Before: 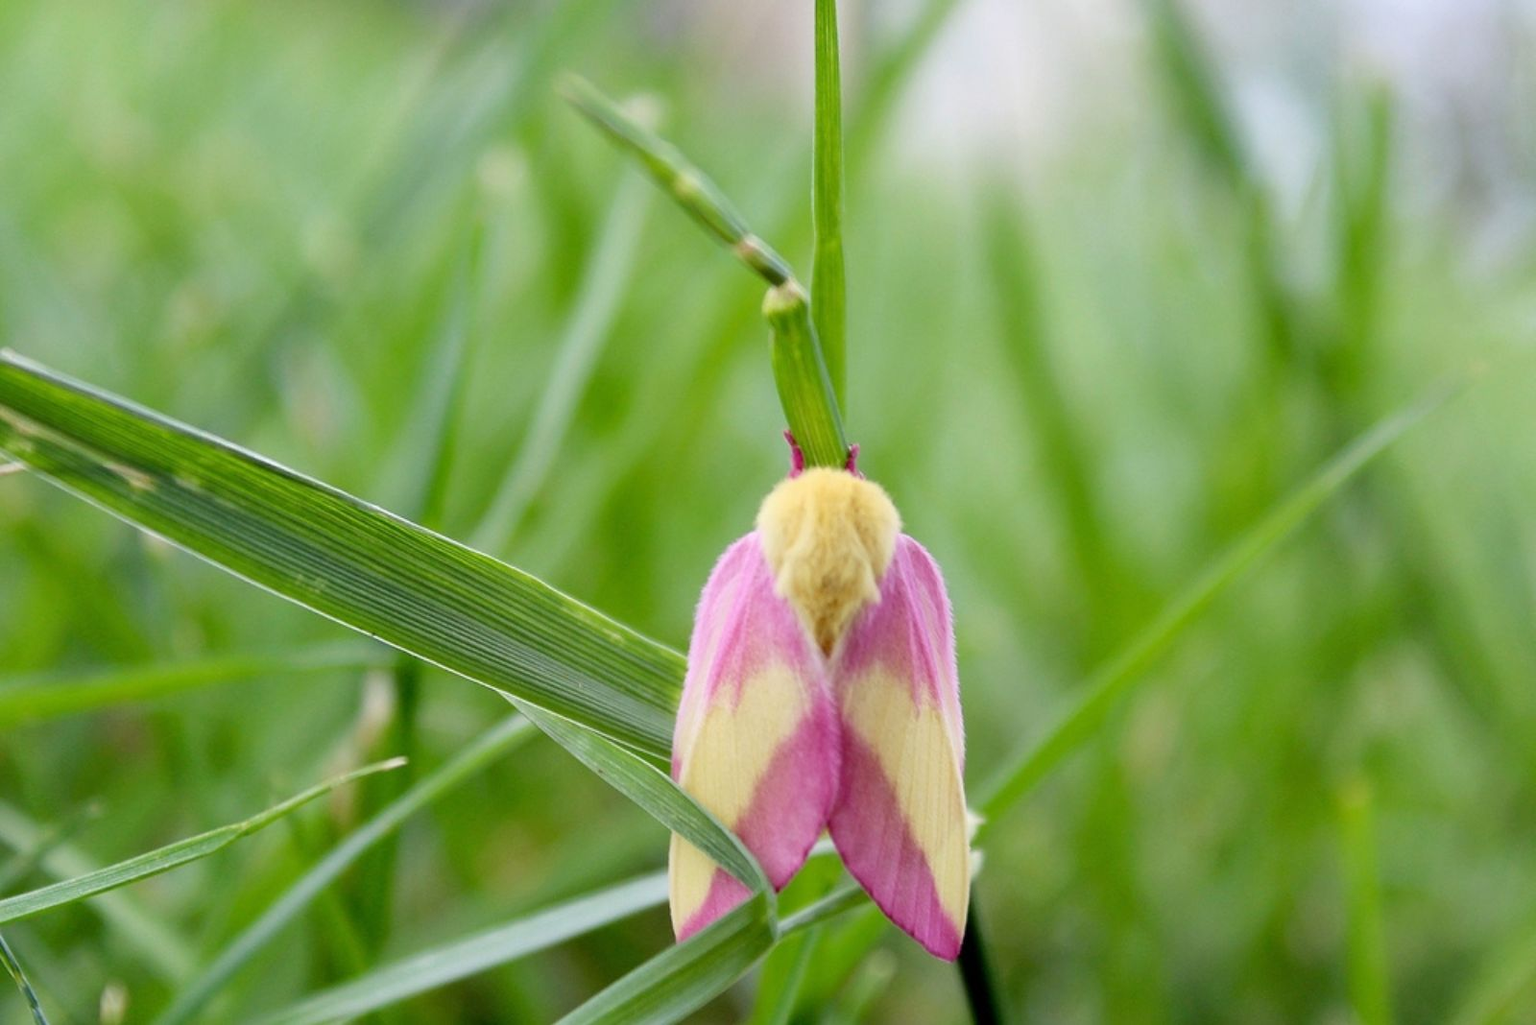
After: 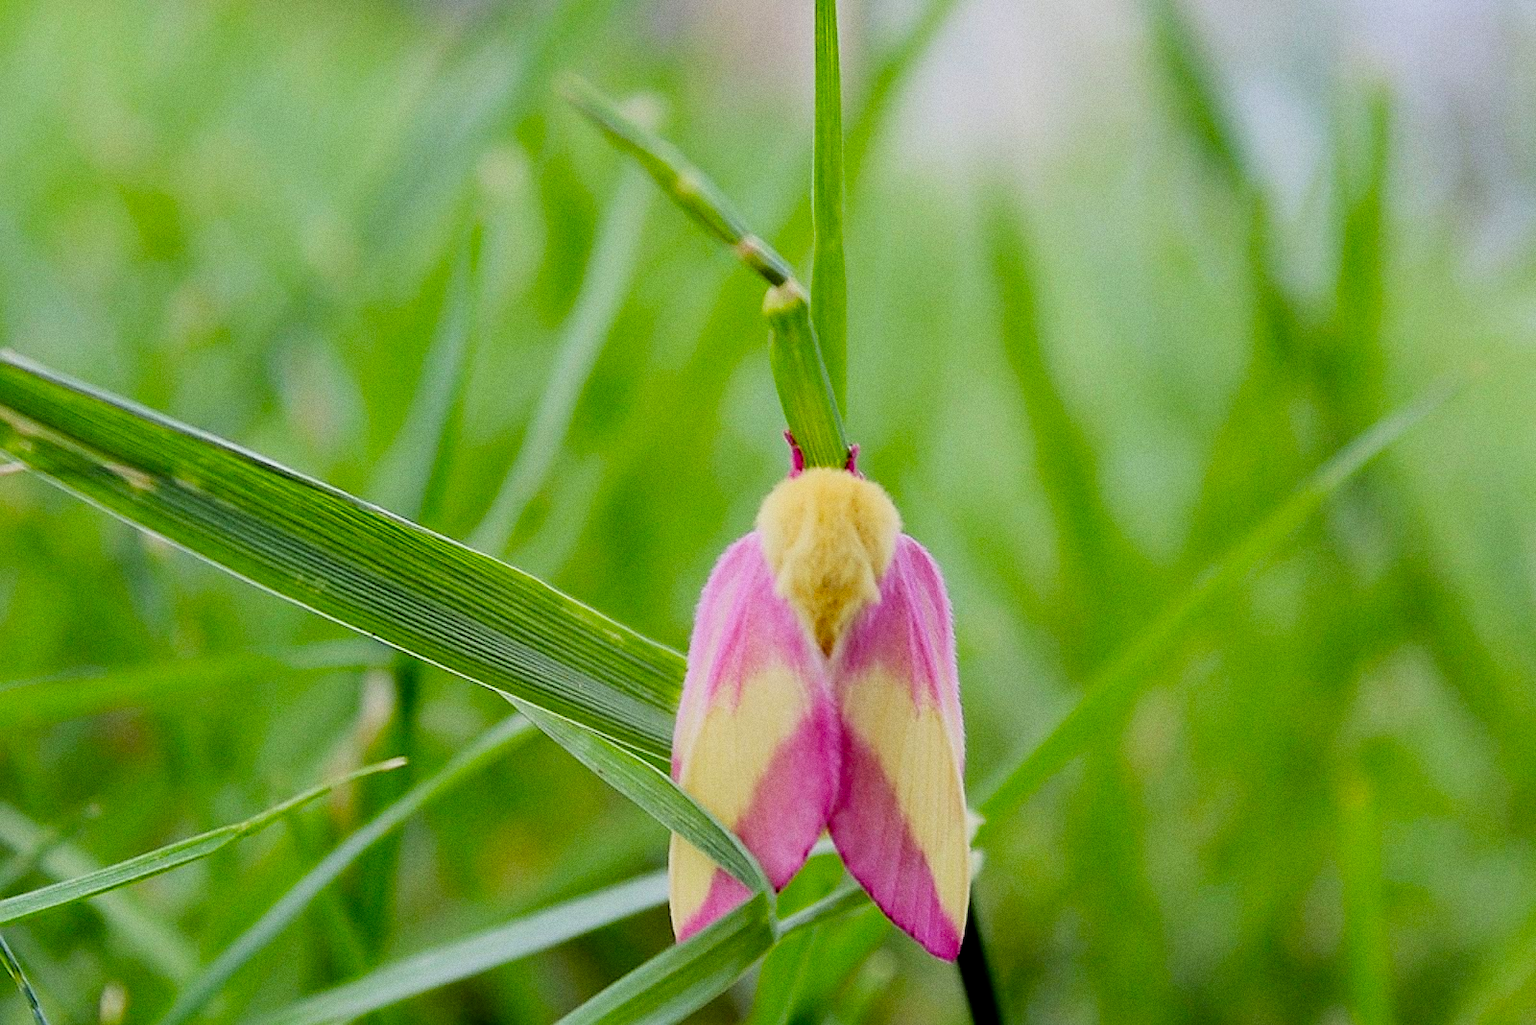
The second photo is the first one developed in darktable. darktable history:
grain: on, module defaults
filmic rgb: black relative exposure -7.6 EV, white relative exposure 4.64 EV, threshold 3 EV, target black luminance 0%, hardness 3.55, latitude 50.51%, contrast 1.033, highlights saturation mix 10%, shadows ↔ highlights balance -0.198%, color science v4 (2020), enable highlight reconstruction true
sharpen: radius 1.4, amount 1.25, threshold 0.7
